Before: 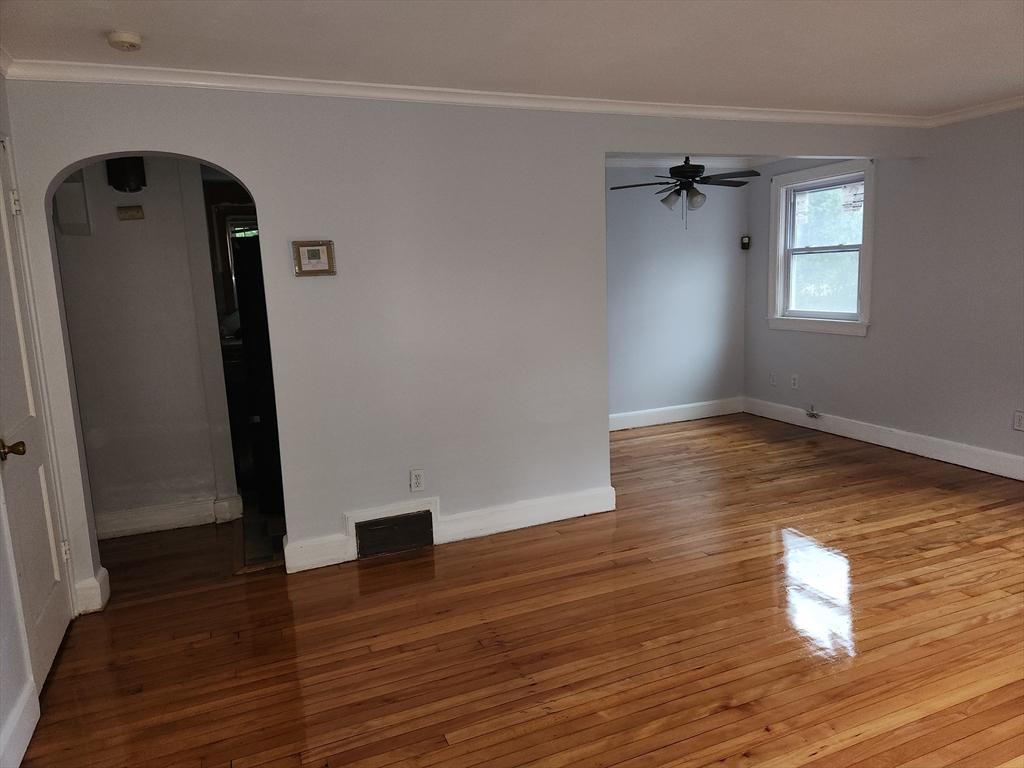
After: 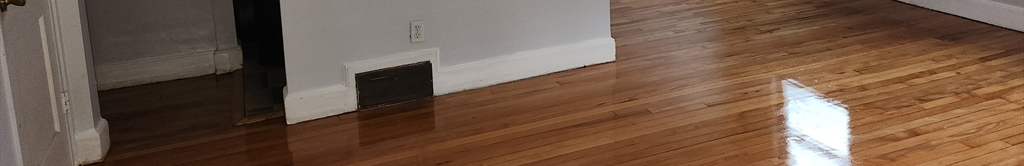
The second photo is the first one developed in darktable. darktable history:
crop and rotate: top 58.575%, bottom 19.772%
